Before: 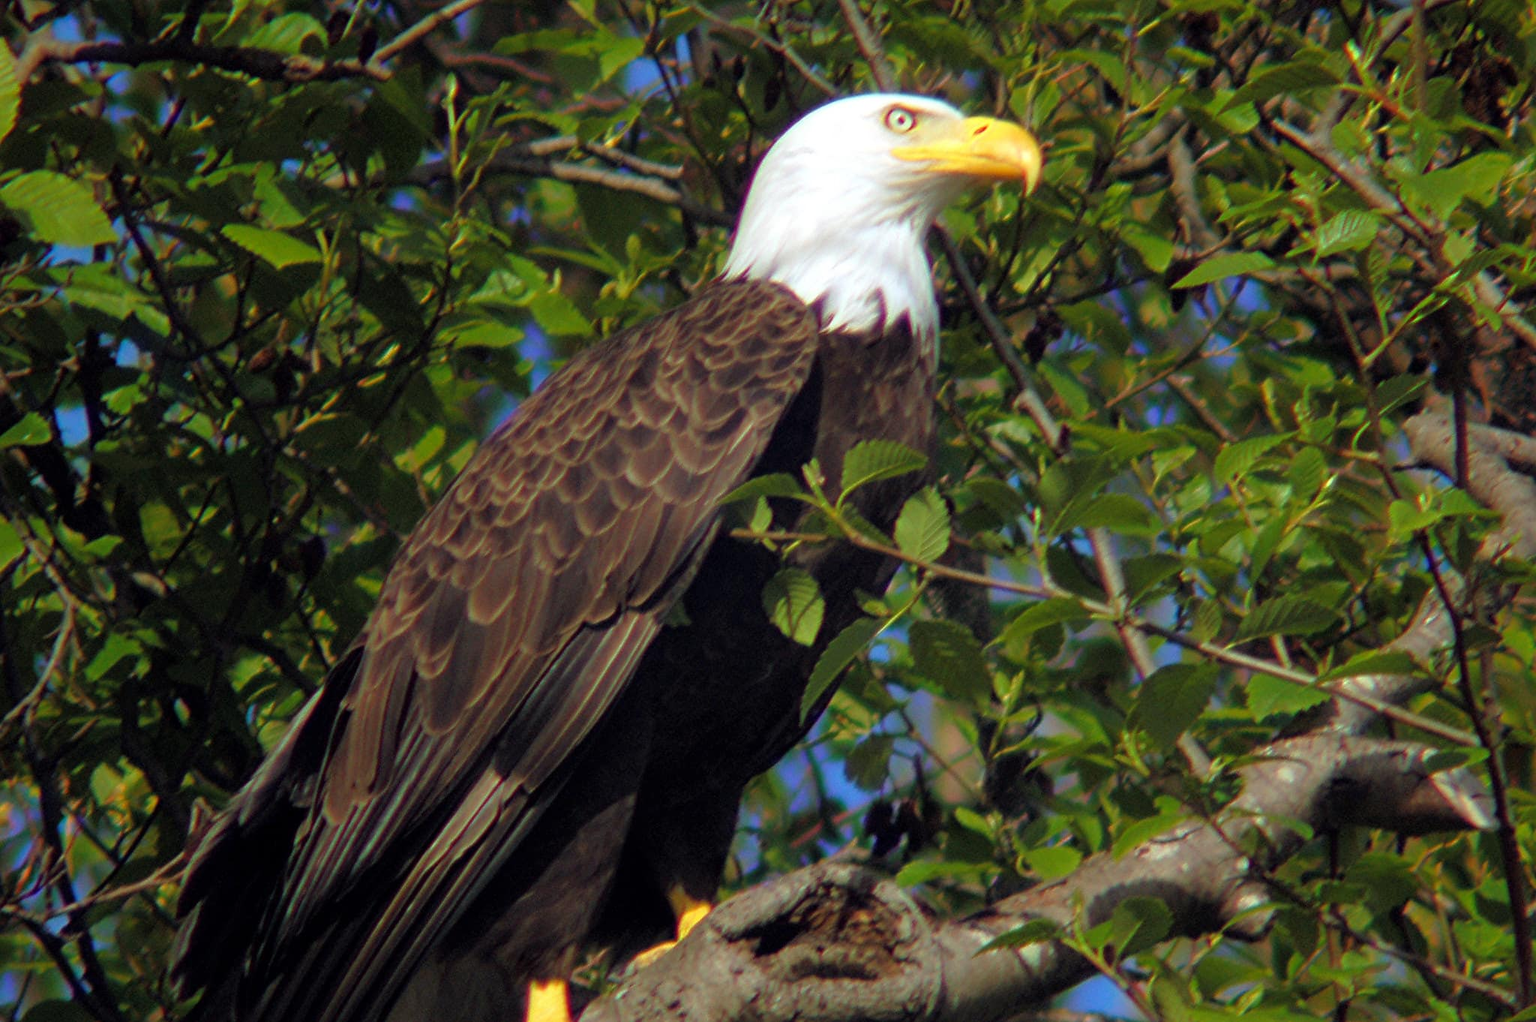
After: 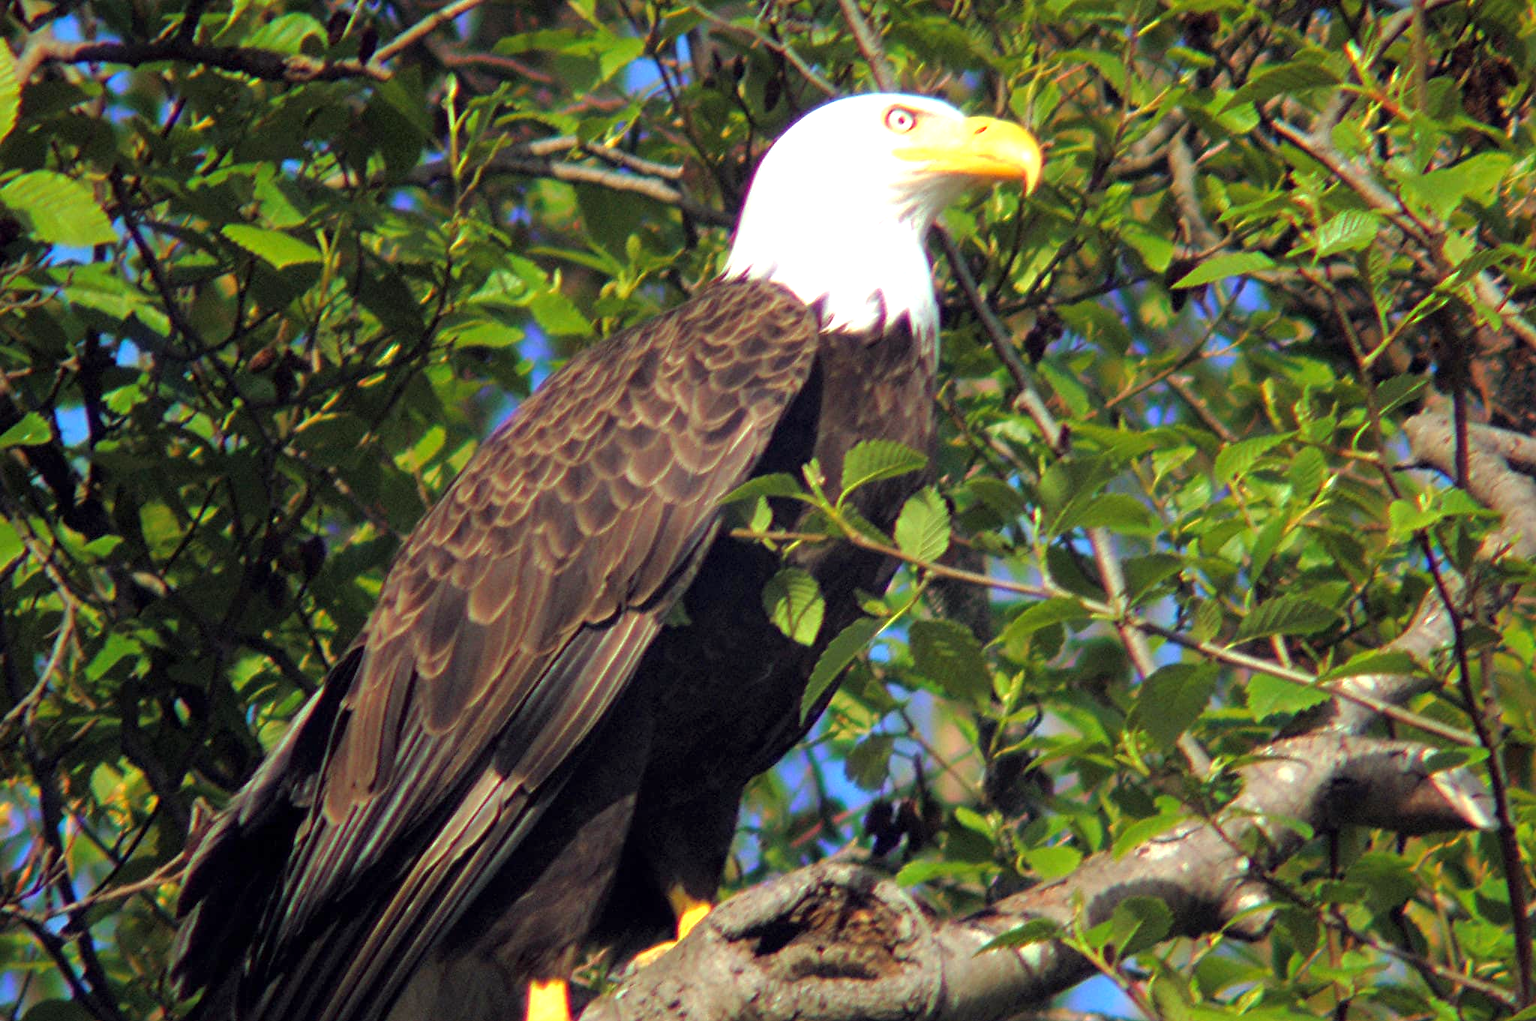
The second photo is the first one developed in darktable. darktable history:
exposure: exposure 0.95 EV, compensate highlight preservation false
